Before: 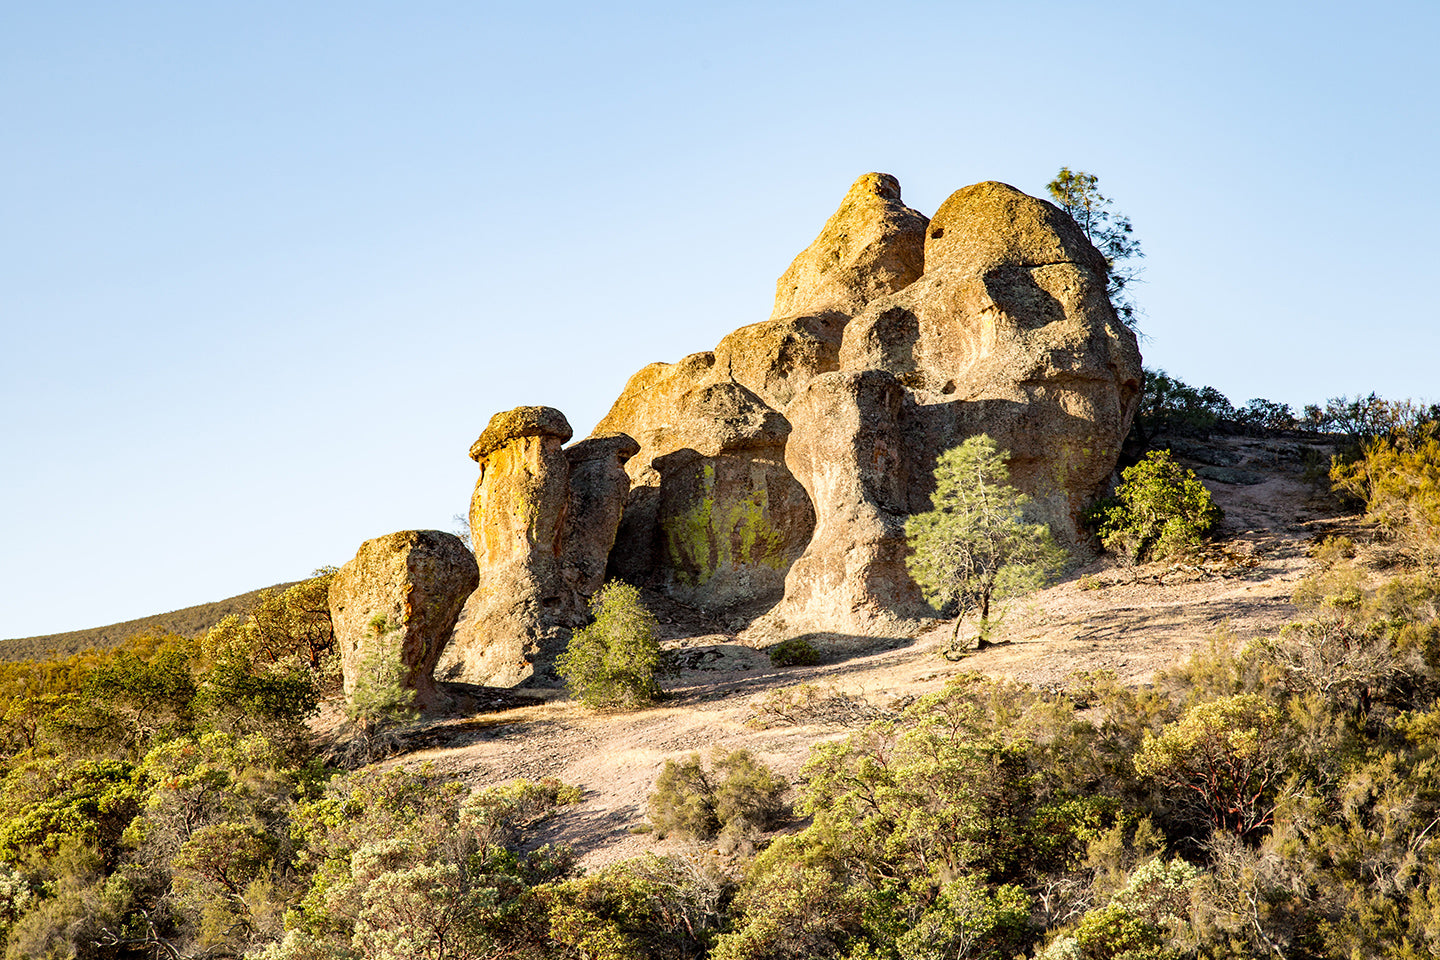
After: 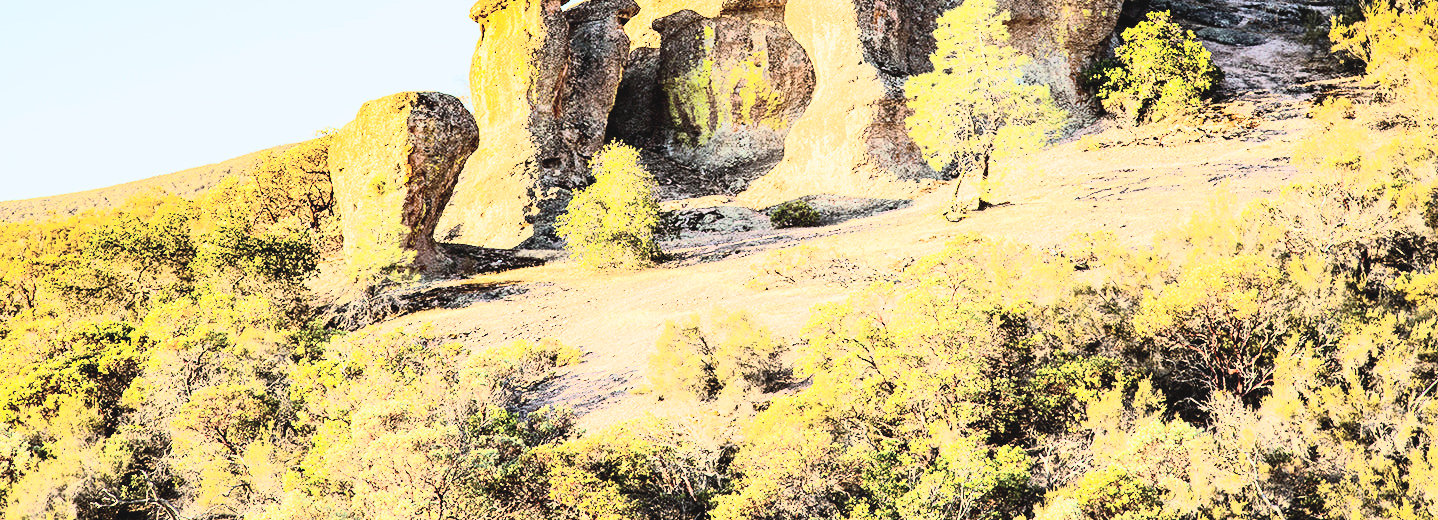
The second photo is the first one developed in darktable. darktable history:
crop and rotate: top 45.785%, right 0.084%
tone curve: curves: ch0 [(0, 0.052) (0.207, 0.35) (0.392, 0.592) (0.54, 0.803) (0.725, 0.922) (0.99, 0.974)], color space Lab, independent channels, preserve colors none
tone equalizer: -7 EV 0.16 EV, -6 EV 0.584 EV, -5 EV 1.16 EV, -4 EV 1.33 EV, -3 EV 1.18 EV, -2 EV 0.6 EV, -1 EV 0.156 EV, edges refinement/feathering 500, mask exposure compensation -1.57 EV, preserve details no
